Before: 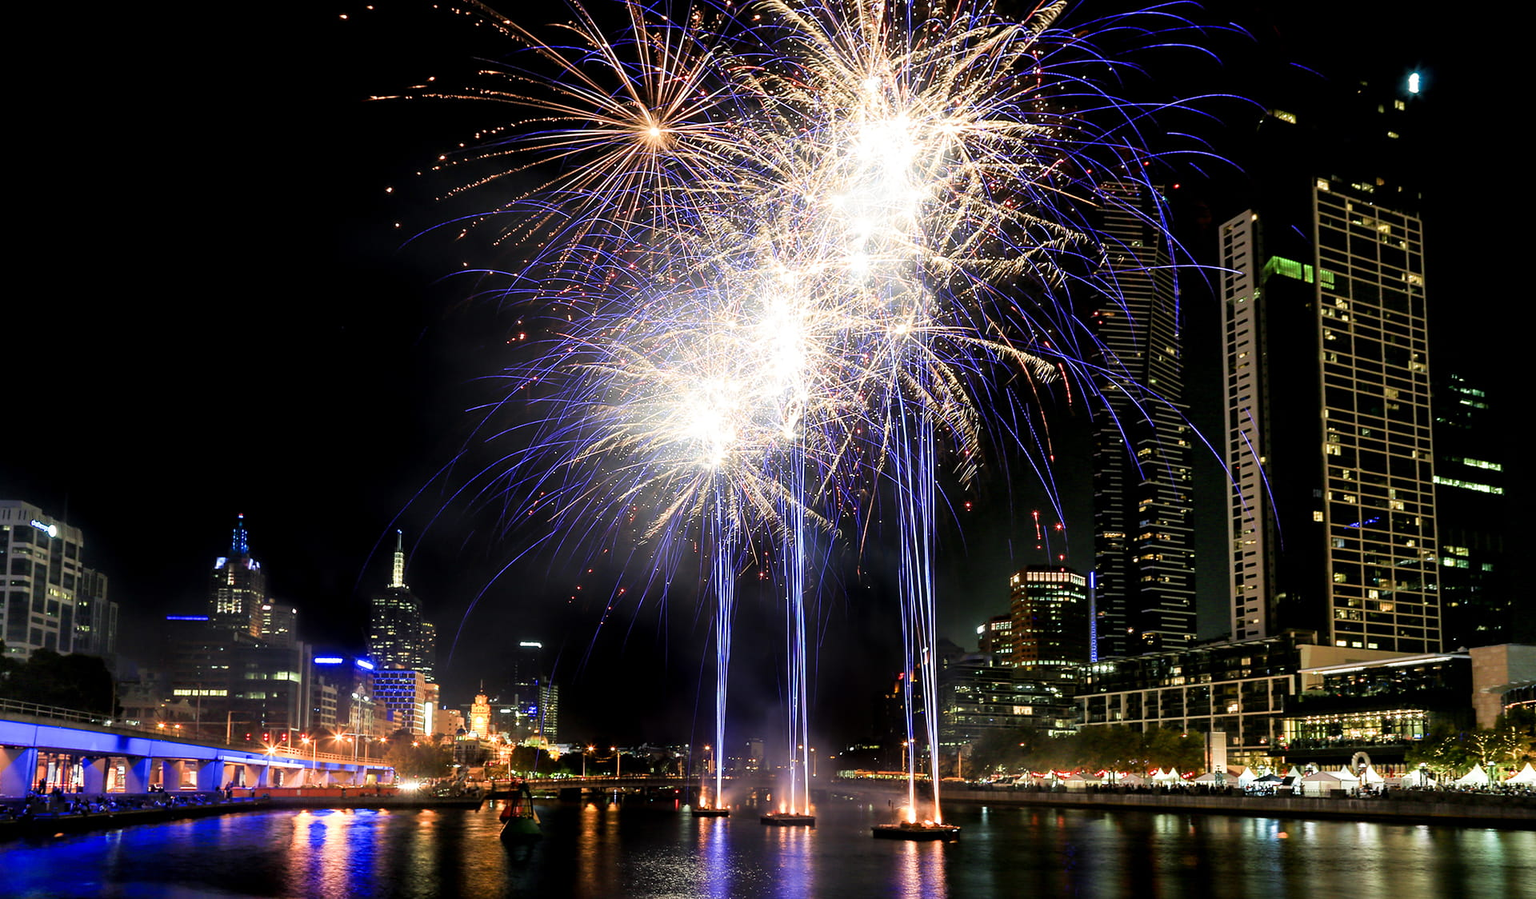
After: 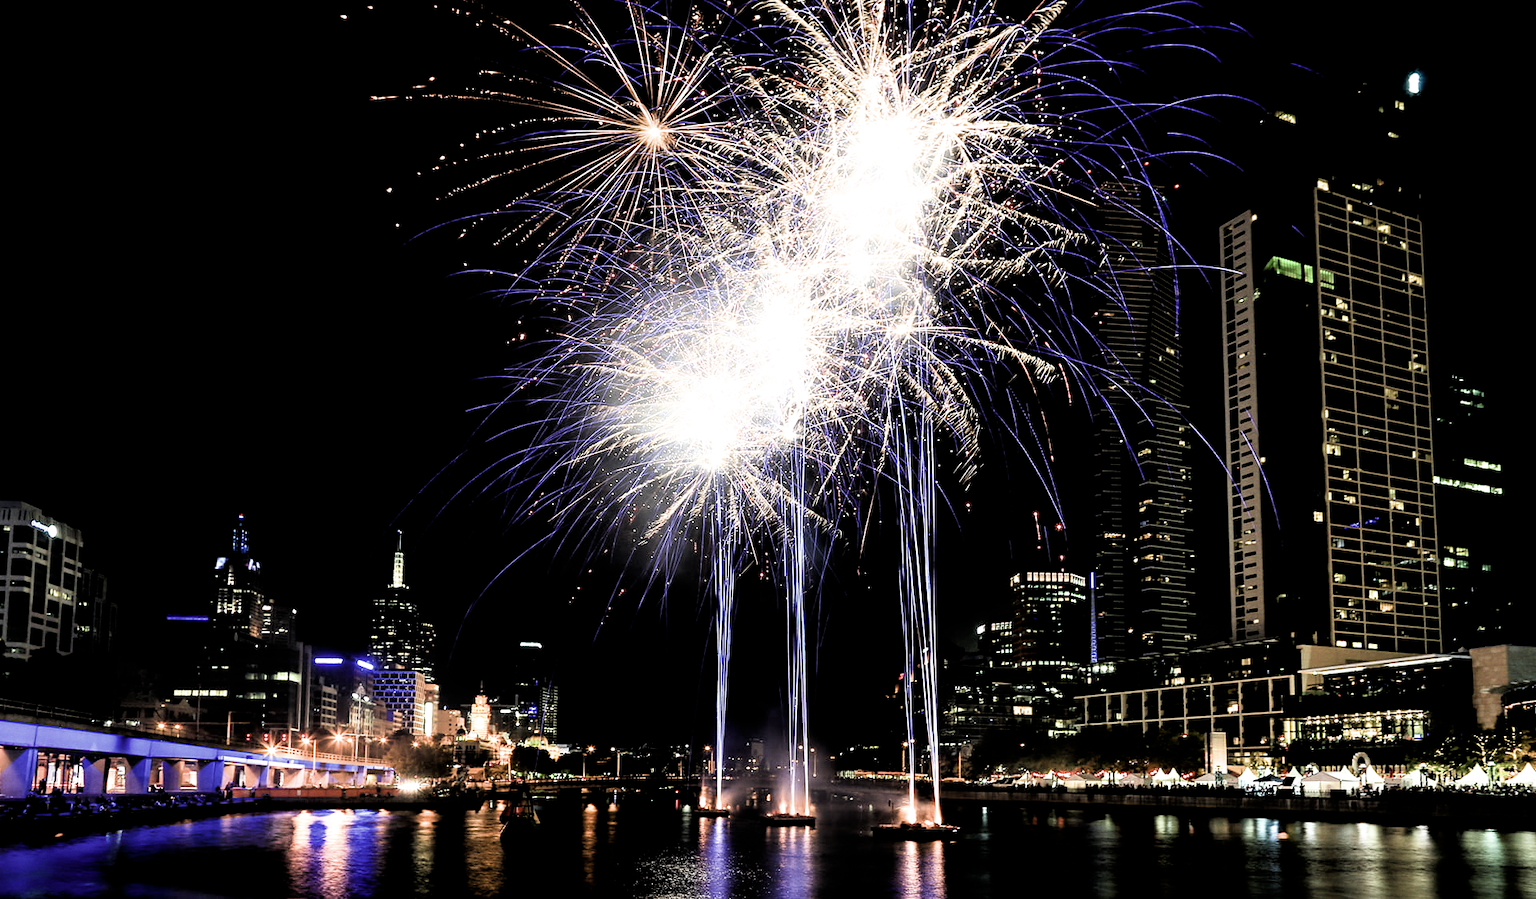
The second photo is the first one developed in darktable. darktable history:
grain: coarseness 14.57 ISO, strength 8.8%
contrast brightness saturation: contrast 0.06, brightness -0.01, saturation -0.23
filmic rgb: black relative exposure -3.57 EV, white relative exposure 2.29 EV, hardness 3.41
